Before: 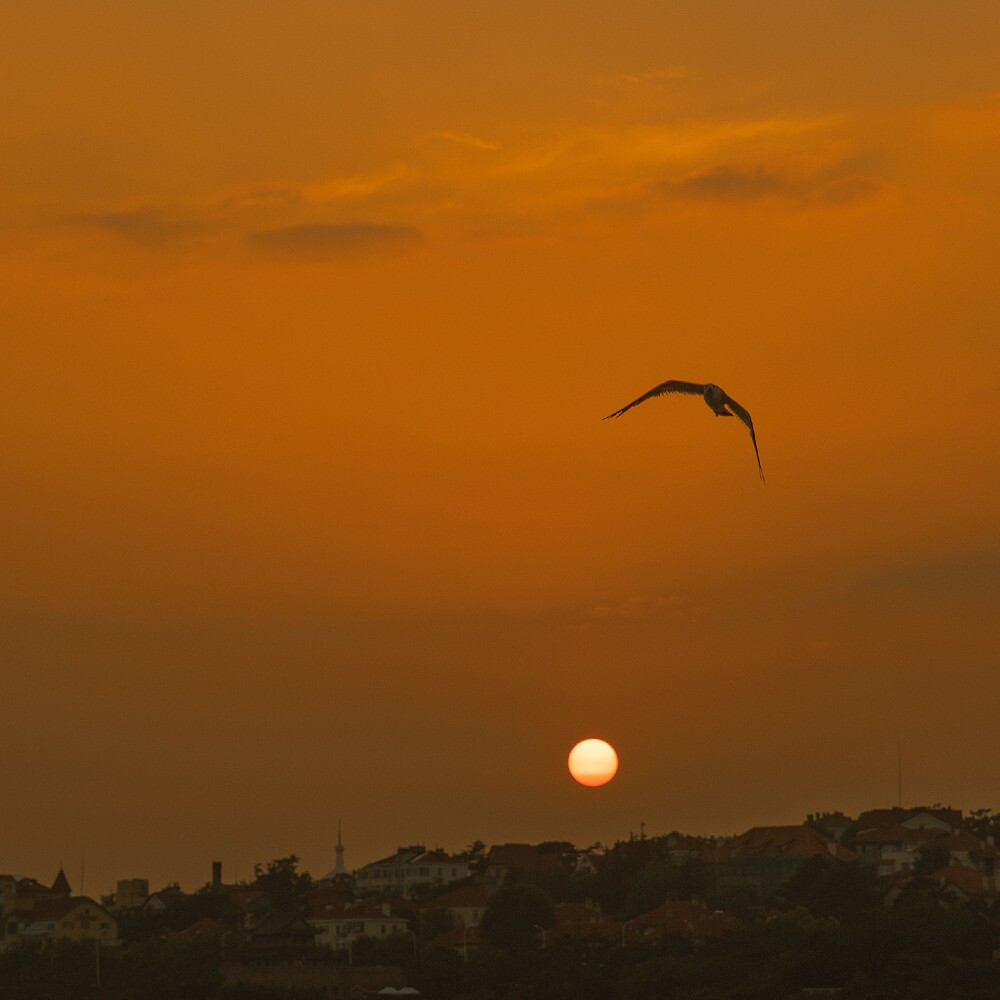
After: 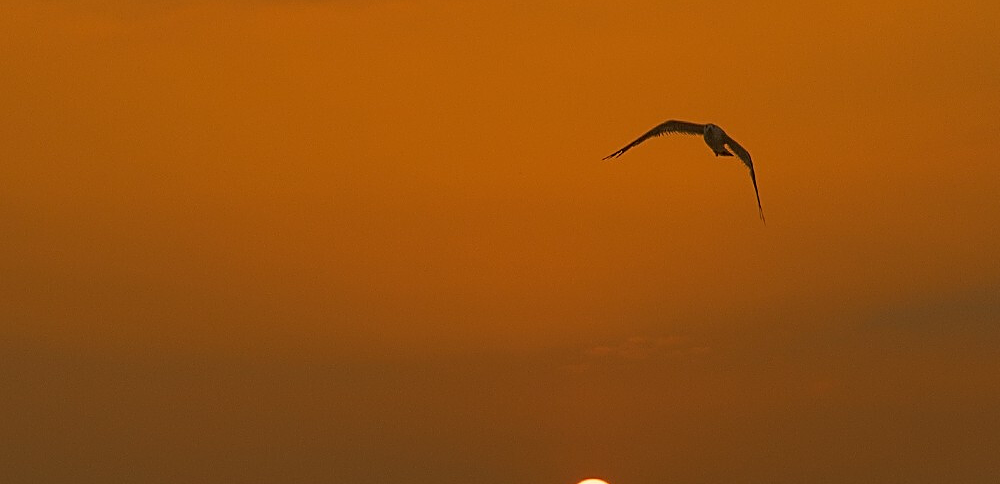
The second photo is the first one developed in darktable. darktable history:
sharpen: on, module defaults
crop and rotate: top 26.056%, bottom 25.543%
